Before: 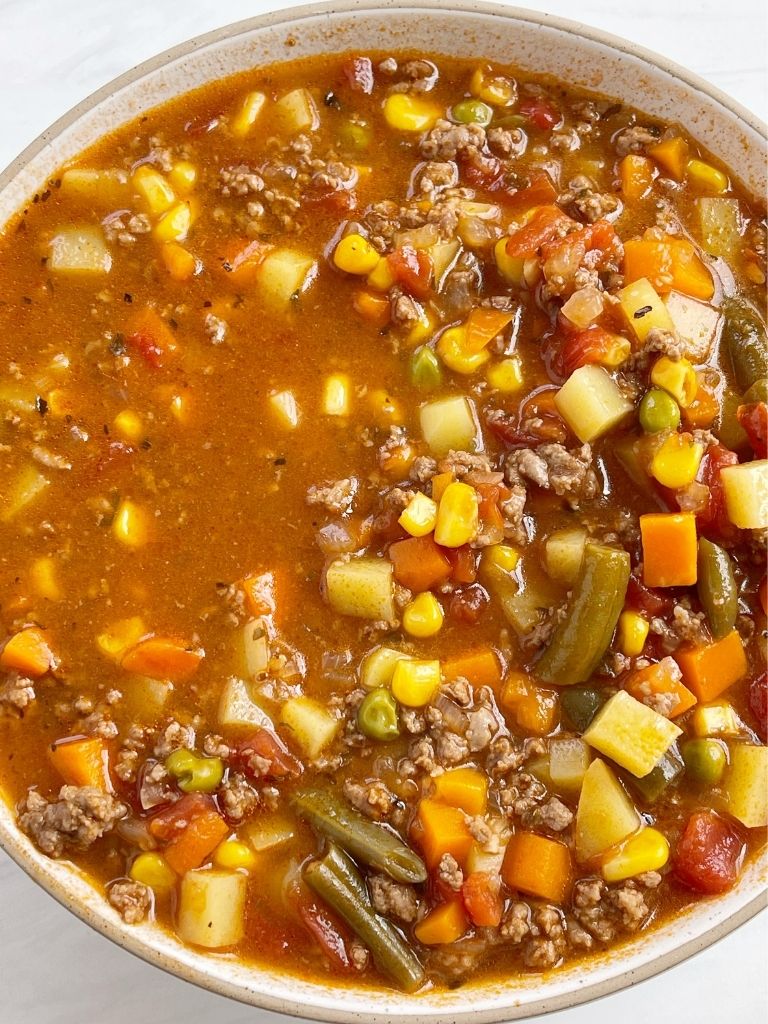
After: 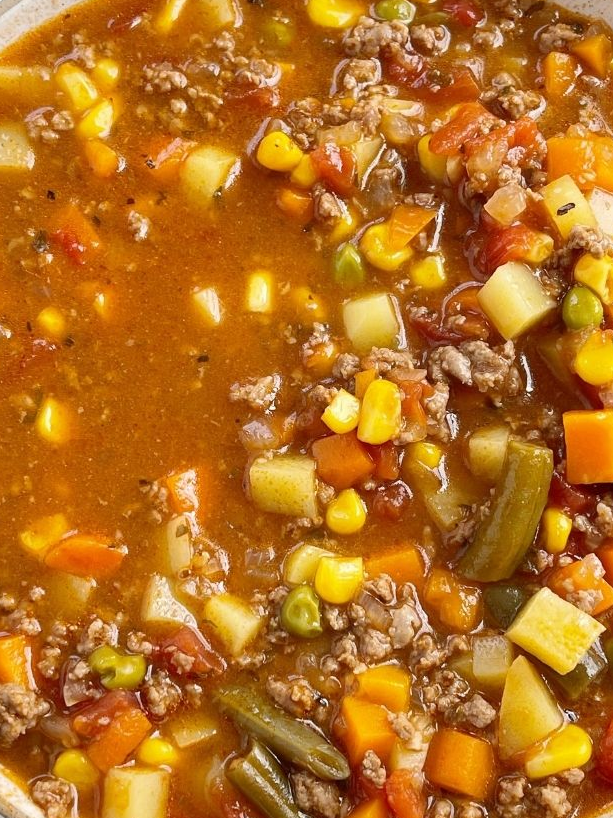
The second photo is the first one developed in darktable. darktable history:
crop and rotate: left 10.071%, top 10.071%, right 10.02%, bottom 10.02%
exposure: exposure -0.01 EV, compensate highlight preservation false
